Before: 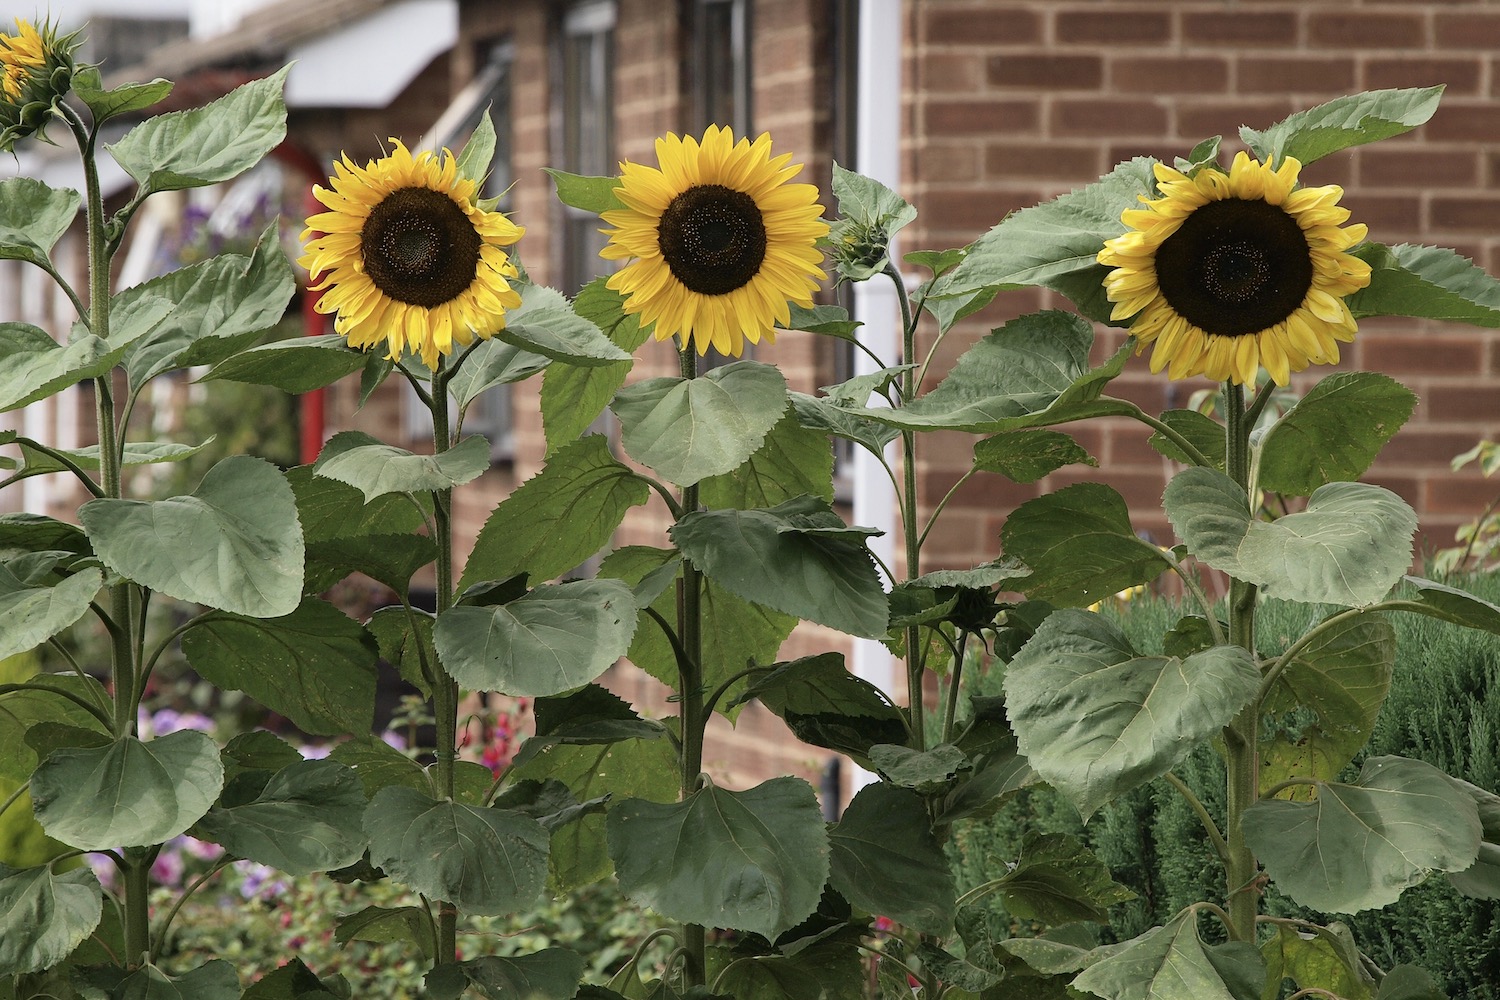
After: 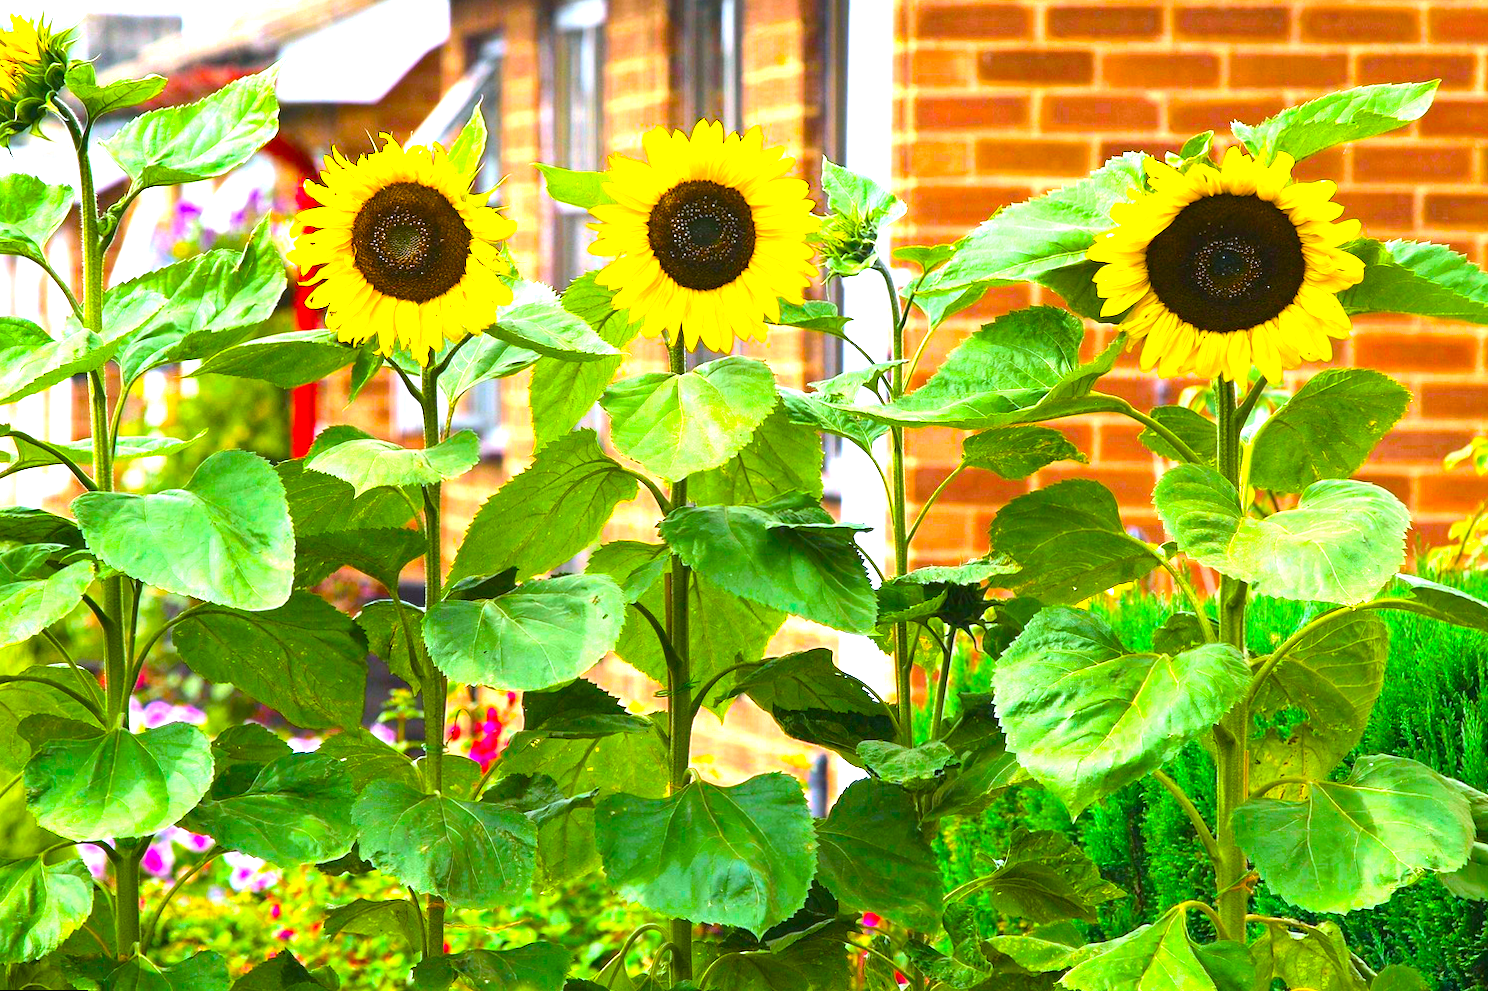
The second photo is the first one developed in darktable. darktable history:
rotate and perspective: rotation 0.192°, lens shift (horizontal) -0.015, crop left 0.005, crop right 0.996, crop top 0.006, crop bottom 0.99
contrast brightness saturation: contrast 0.07, brightness 0.08, saturation 0.18
white balance: red 0.967, blue 1.049
color balance rgb: linear chroma grading › global chroma 20%, perceptual saturation grading › global saturation 65%, perceptual saturation grading › highlights 50%, perceptual saturation grading › shadows 30%, perceptual brilliance grading › global brilliance 12%, perceptual brilliance grading › highlights 15%, global vibrance 20%
exposure: black level correction 0, exposure 1.1 EV, compensate highlight preservation false
